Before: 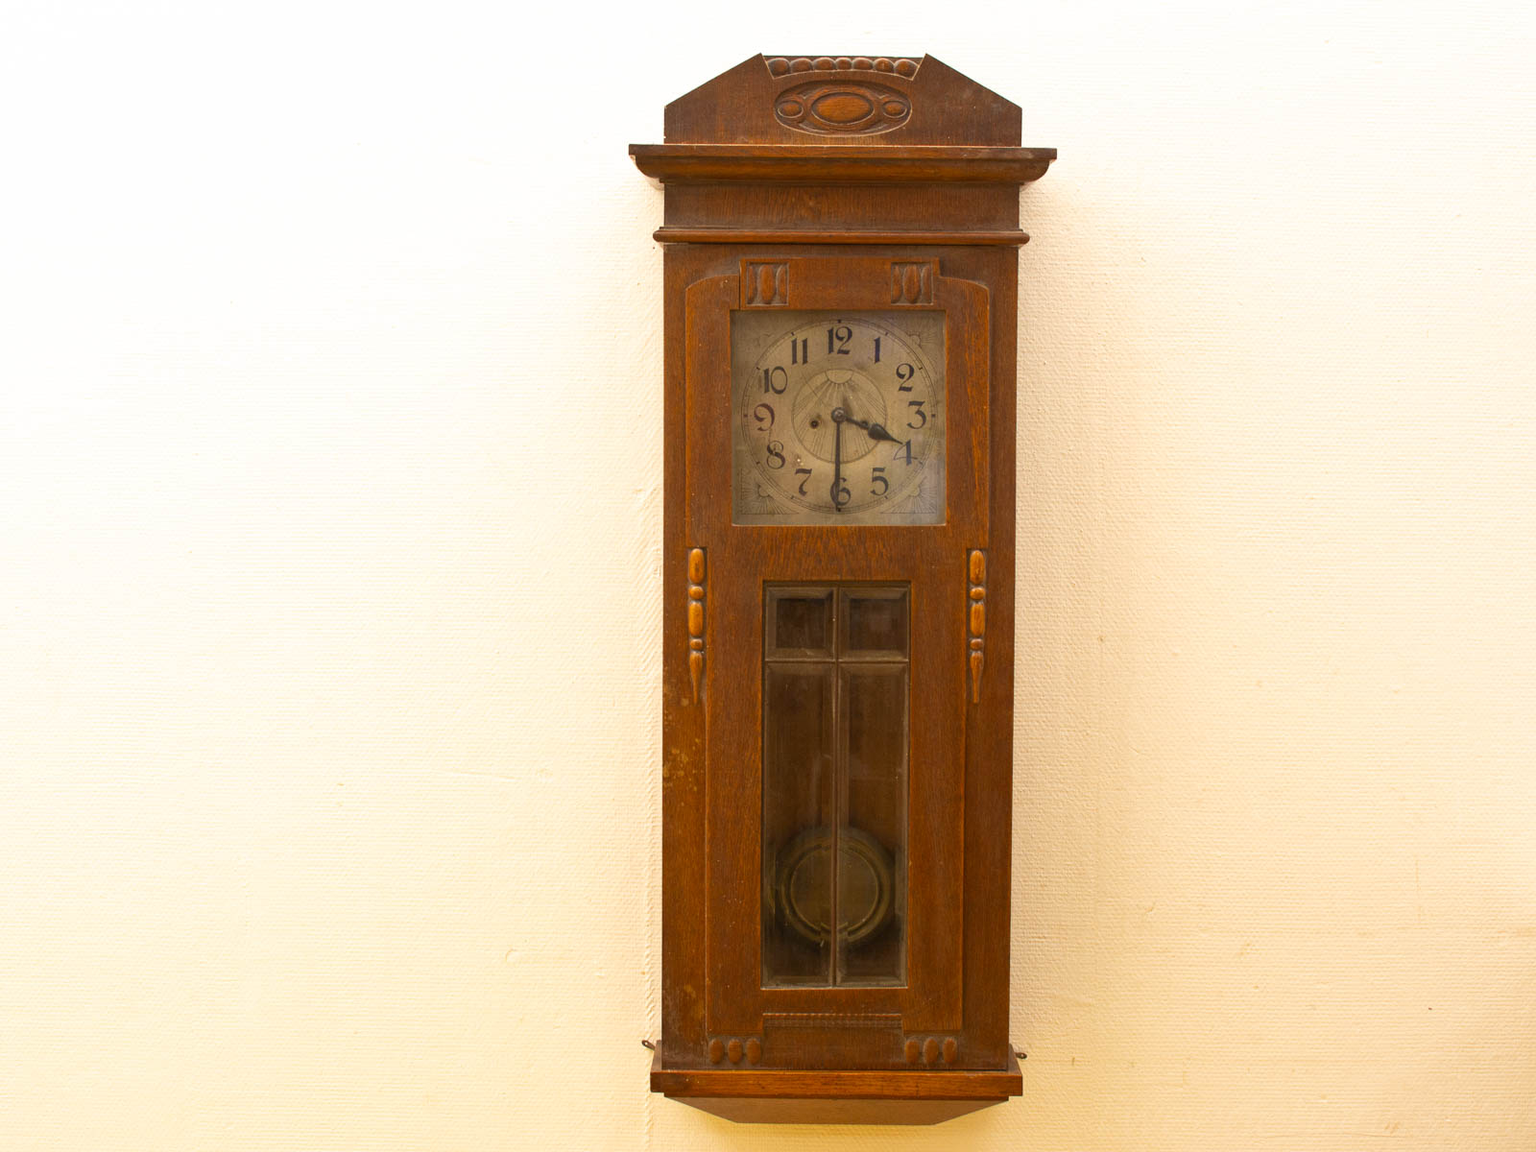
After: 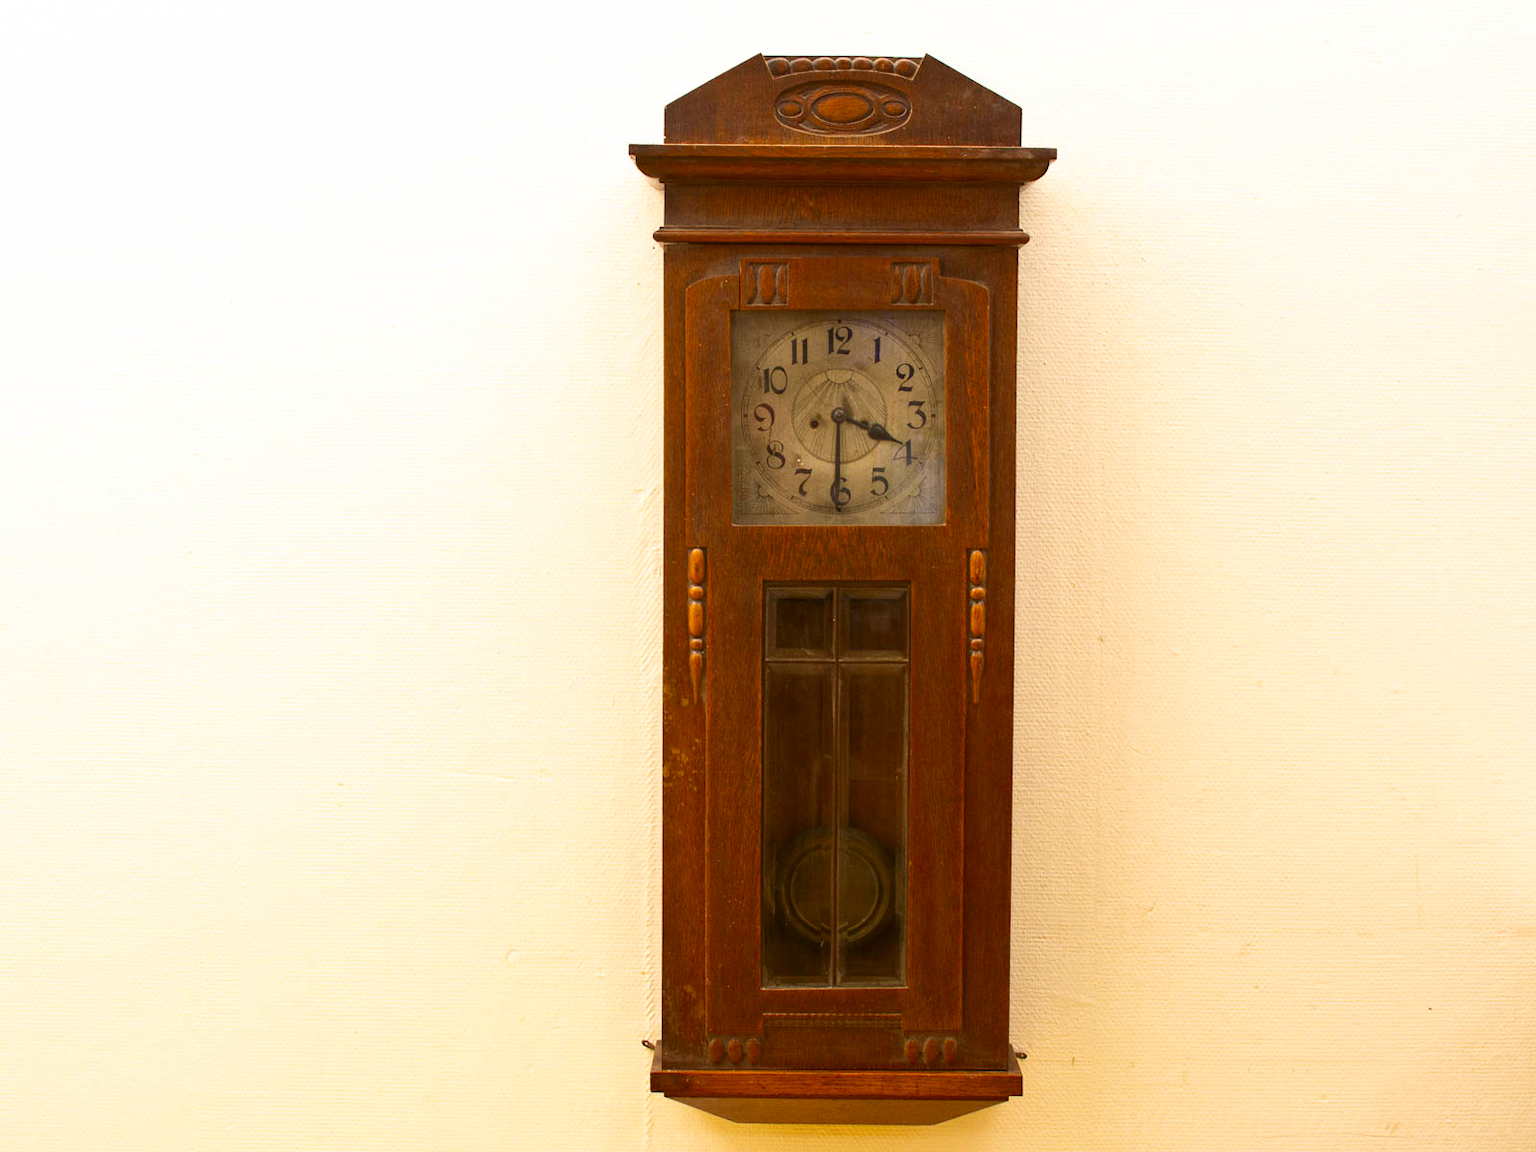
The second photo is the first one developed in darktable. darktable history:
contrast brightness saturation: contrast 0.13, brightness -0.05, saturation 0.16
